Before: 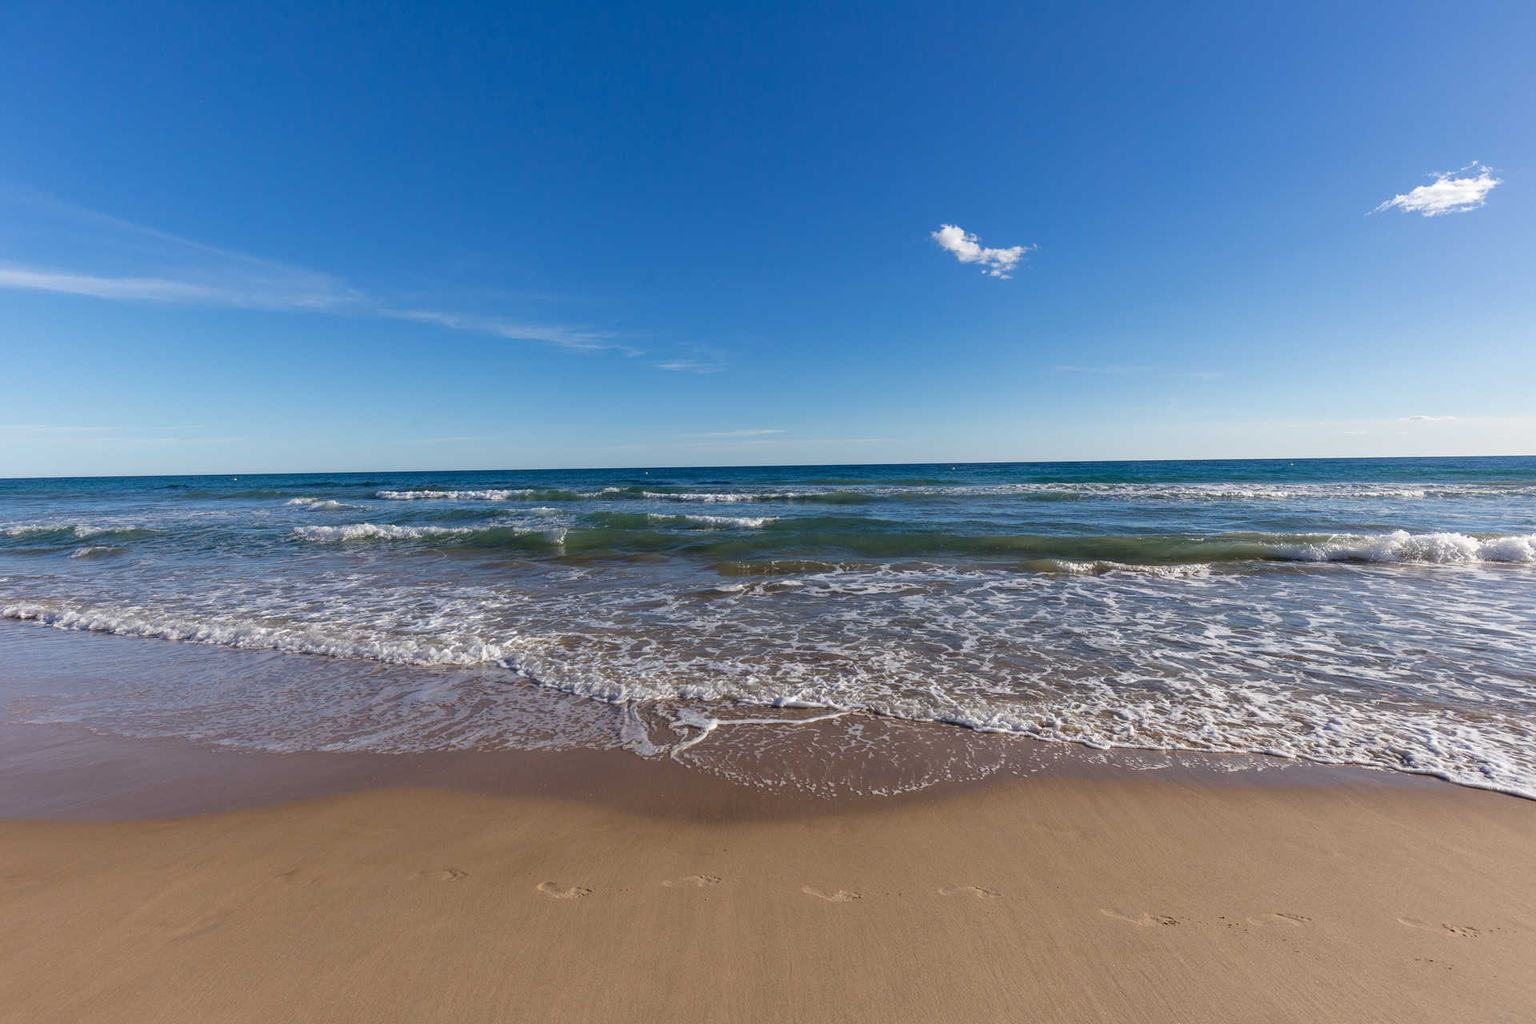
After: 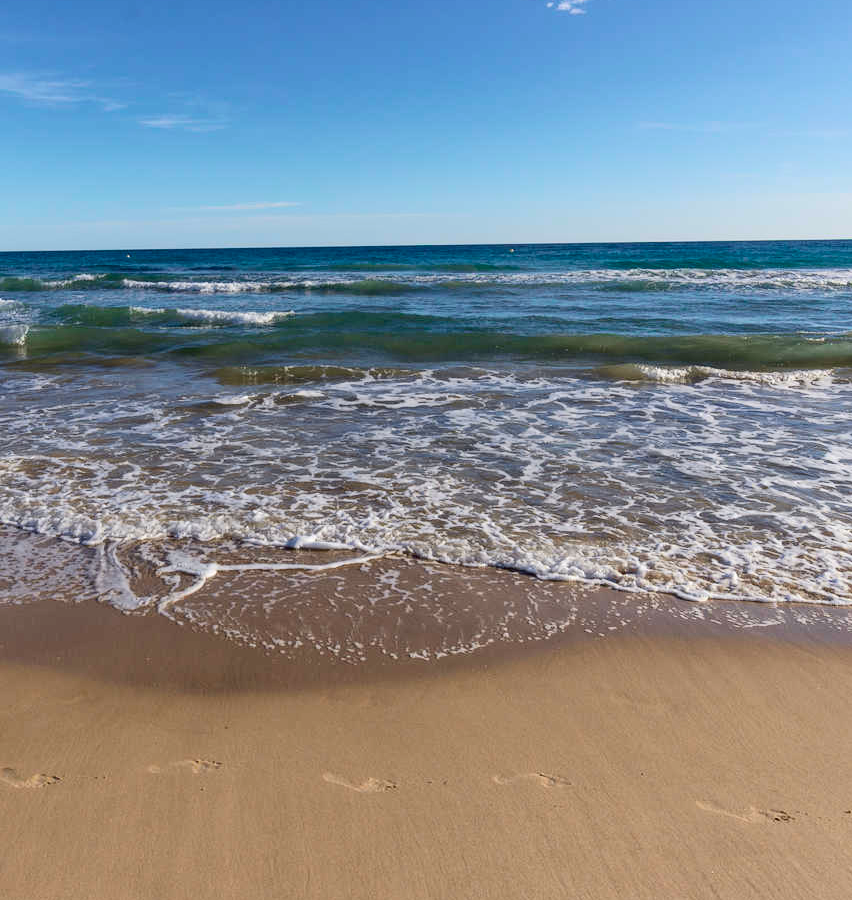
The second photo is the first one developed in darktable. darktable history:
tone curve: curves: ch0 [(0, 0.013) (0.054, 0.018) (0.205, 0.191) (0.289, 0.292) (0.39, 0.424) (0.493, 0.551) (0.666, 0.743) (0.795, 0.841) (1, 0.998)]; ch1 [(0, 0) (0.385, 0.343) (0.439, 0.415) (0.494, 0.495) (0.501, 0.501) (0.51, 0.509) (0.548, 0.554) (0.586, 0.614) (0.66, 0.706) (0.783, 0.804) (1, 1)]; ch2 [(0, 0) (0.304, 0.31) (0.403, 0.399) (0.441, 0.428) (0.47, 0.469) (0.498, 0.496) (0.524, 0.538) (0.566, 0.579) (0.633, 0.665) (0.7, 0.711) (1, 1)], color space Lab, independent channels, preserve colors none
crop: left 35.432%, top 26.233%, right 20.145%, bottom 3.432%
